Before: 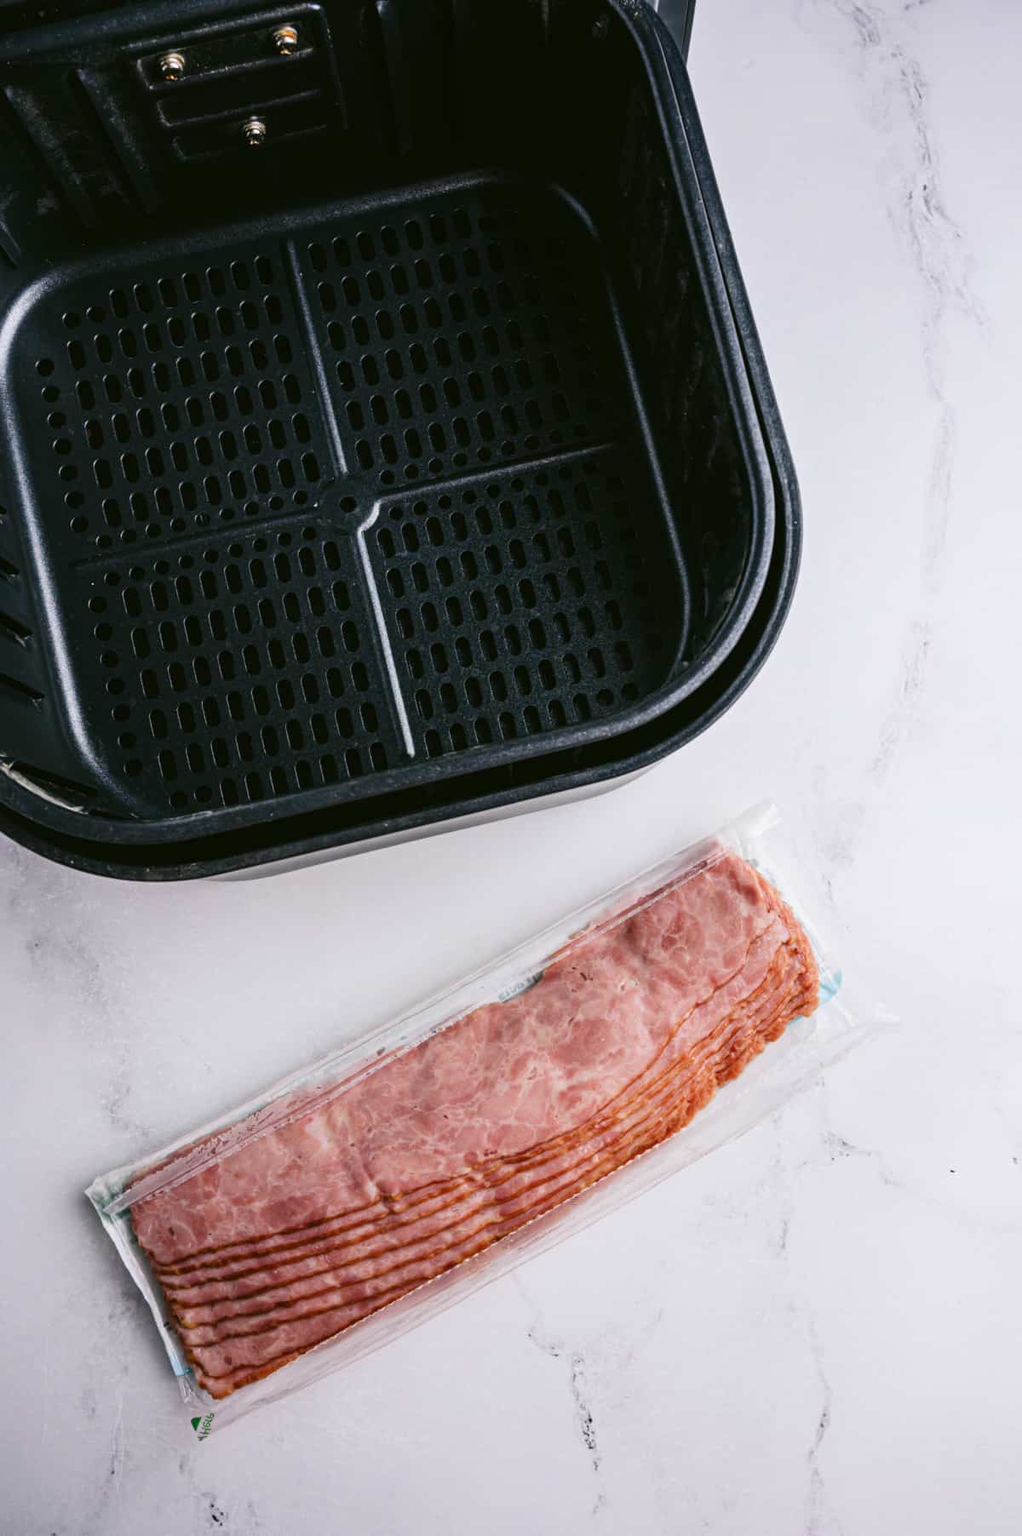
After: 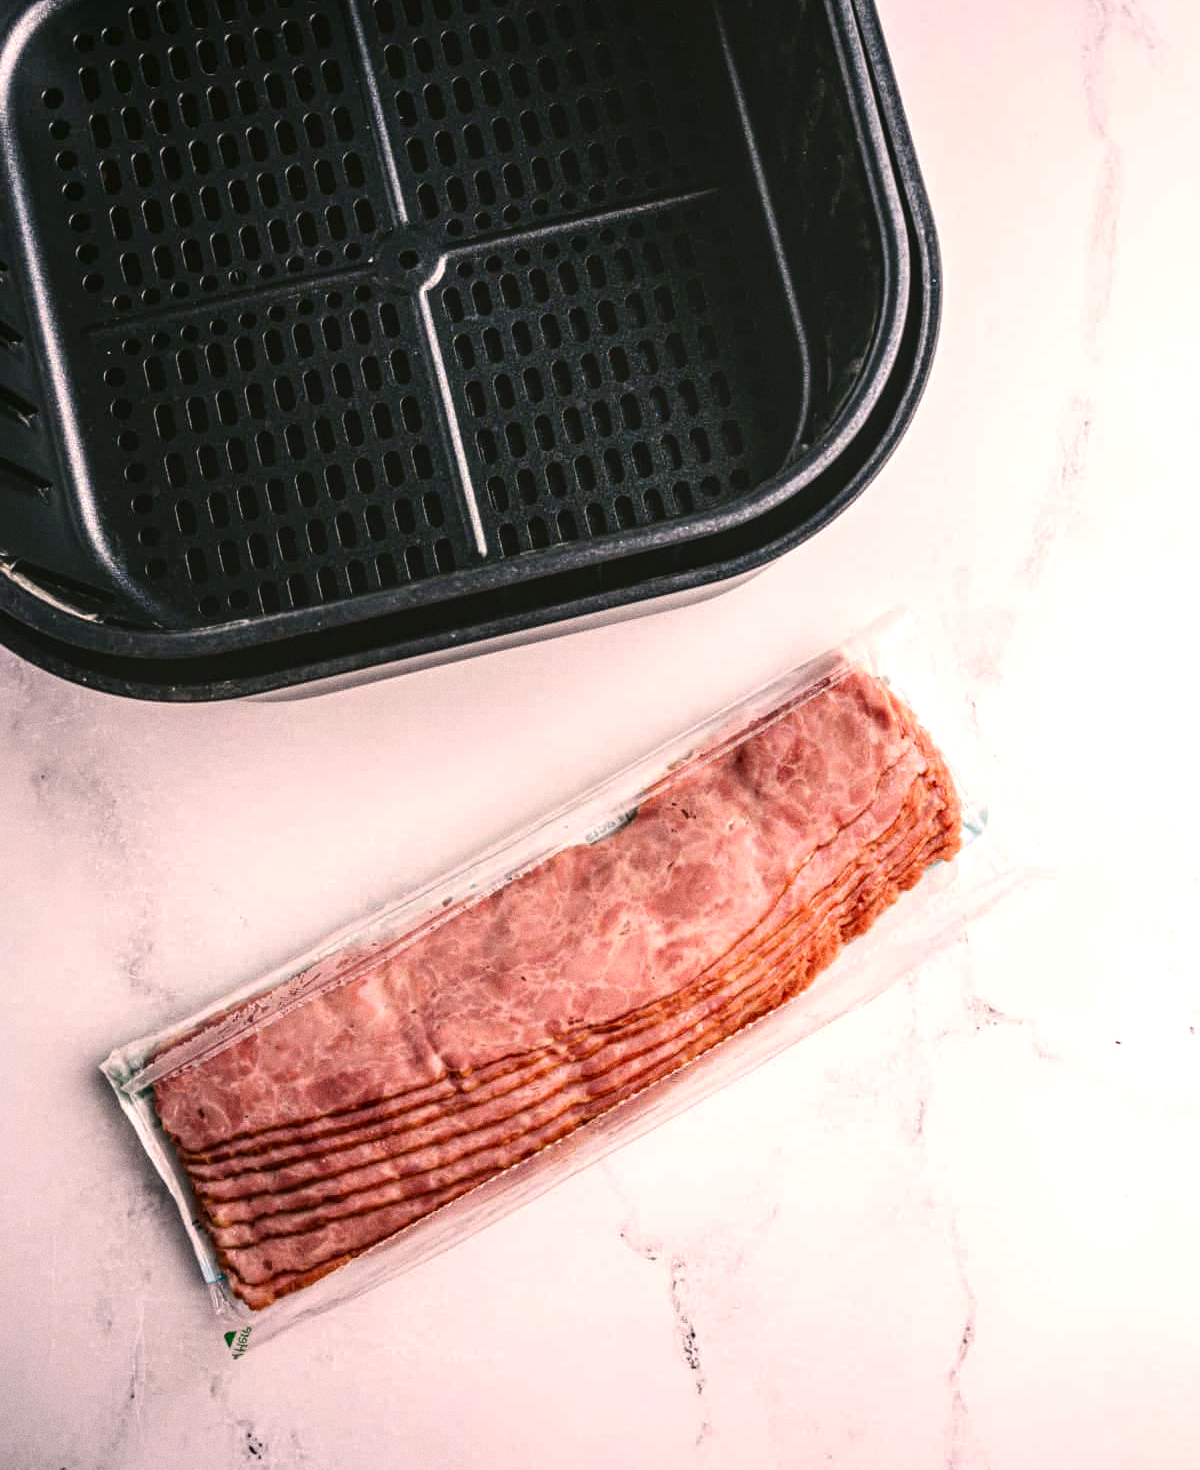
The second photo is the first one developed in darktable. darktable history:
crop and rotate: top 18.507%
local contrast: on, module defaults
tone equalizer: -8 EV -0.417 EV, -7 EV -0.389 EV, -6 EV -0.333 EV, -5 EV -0.222 EV, -3 EV 0.222 EV, -2 EV 0.333 EV, -1 EV 0.389 EV, +0 EV 0.417 EV, edges refinement/feathering 500, mask exposure compensation -1.57 EV, preserve details no
white balance: red 1.127, blue 0.943
grain: on, module defaults
